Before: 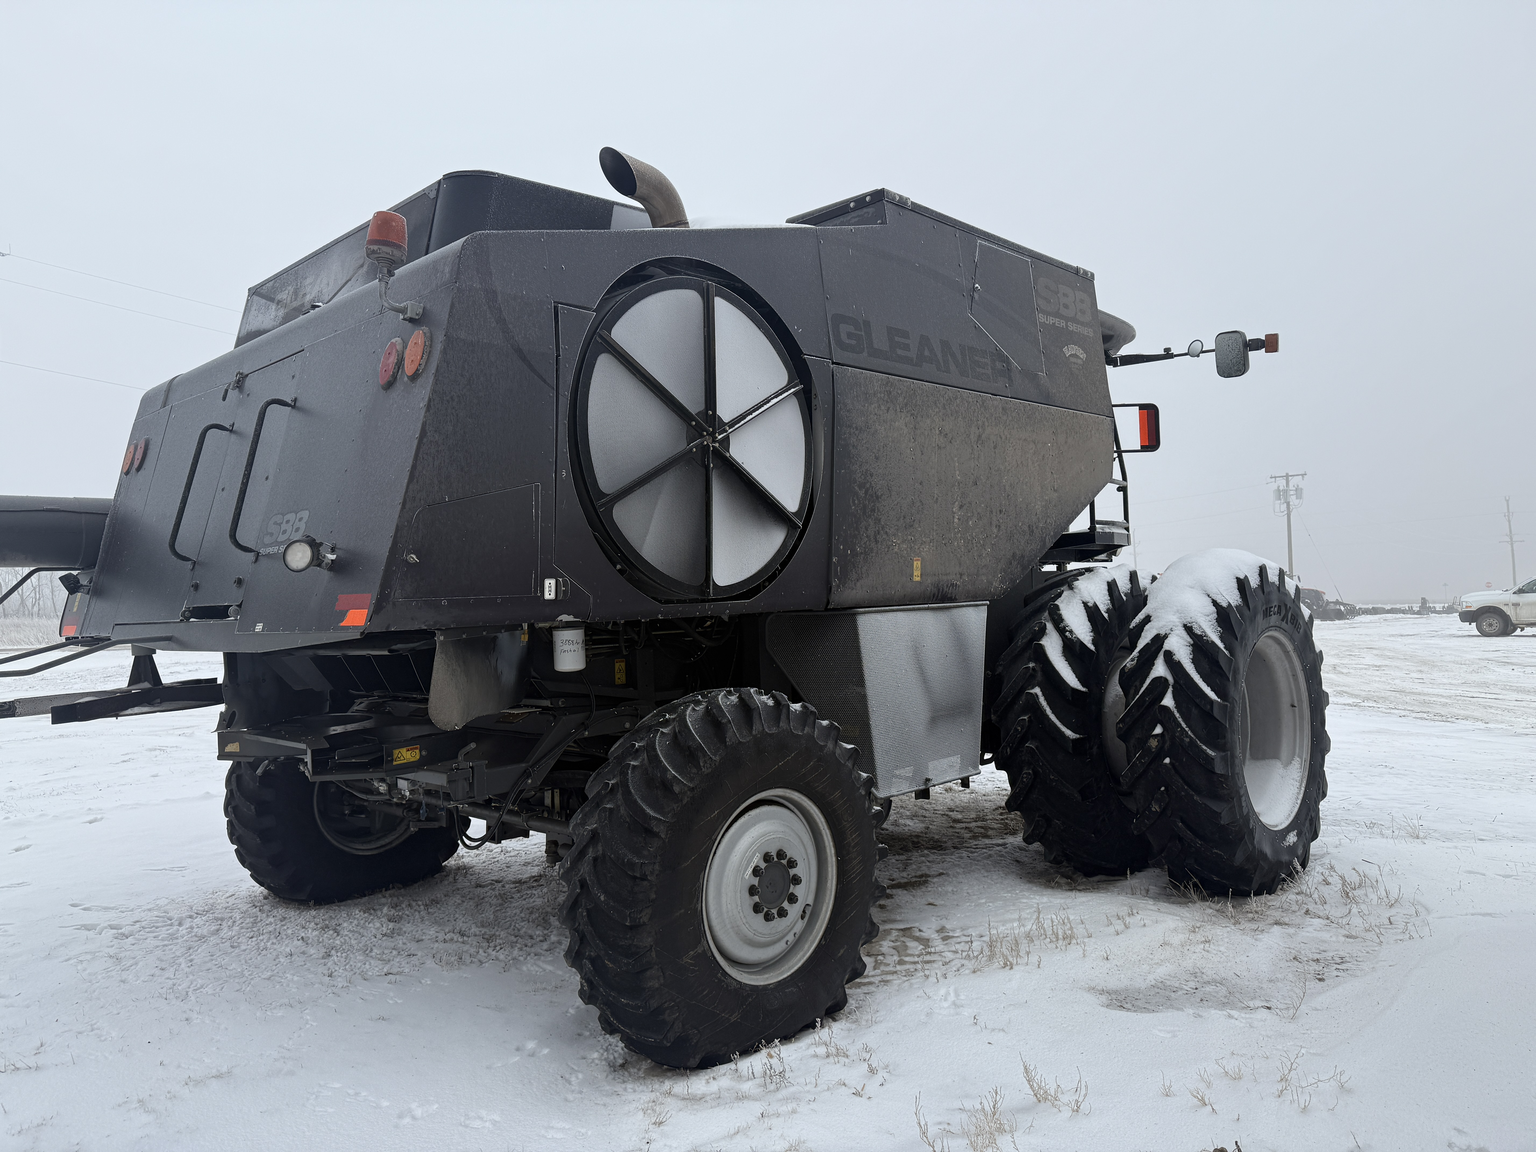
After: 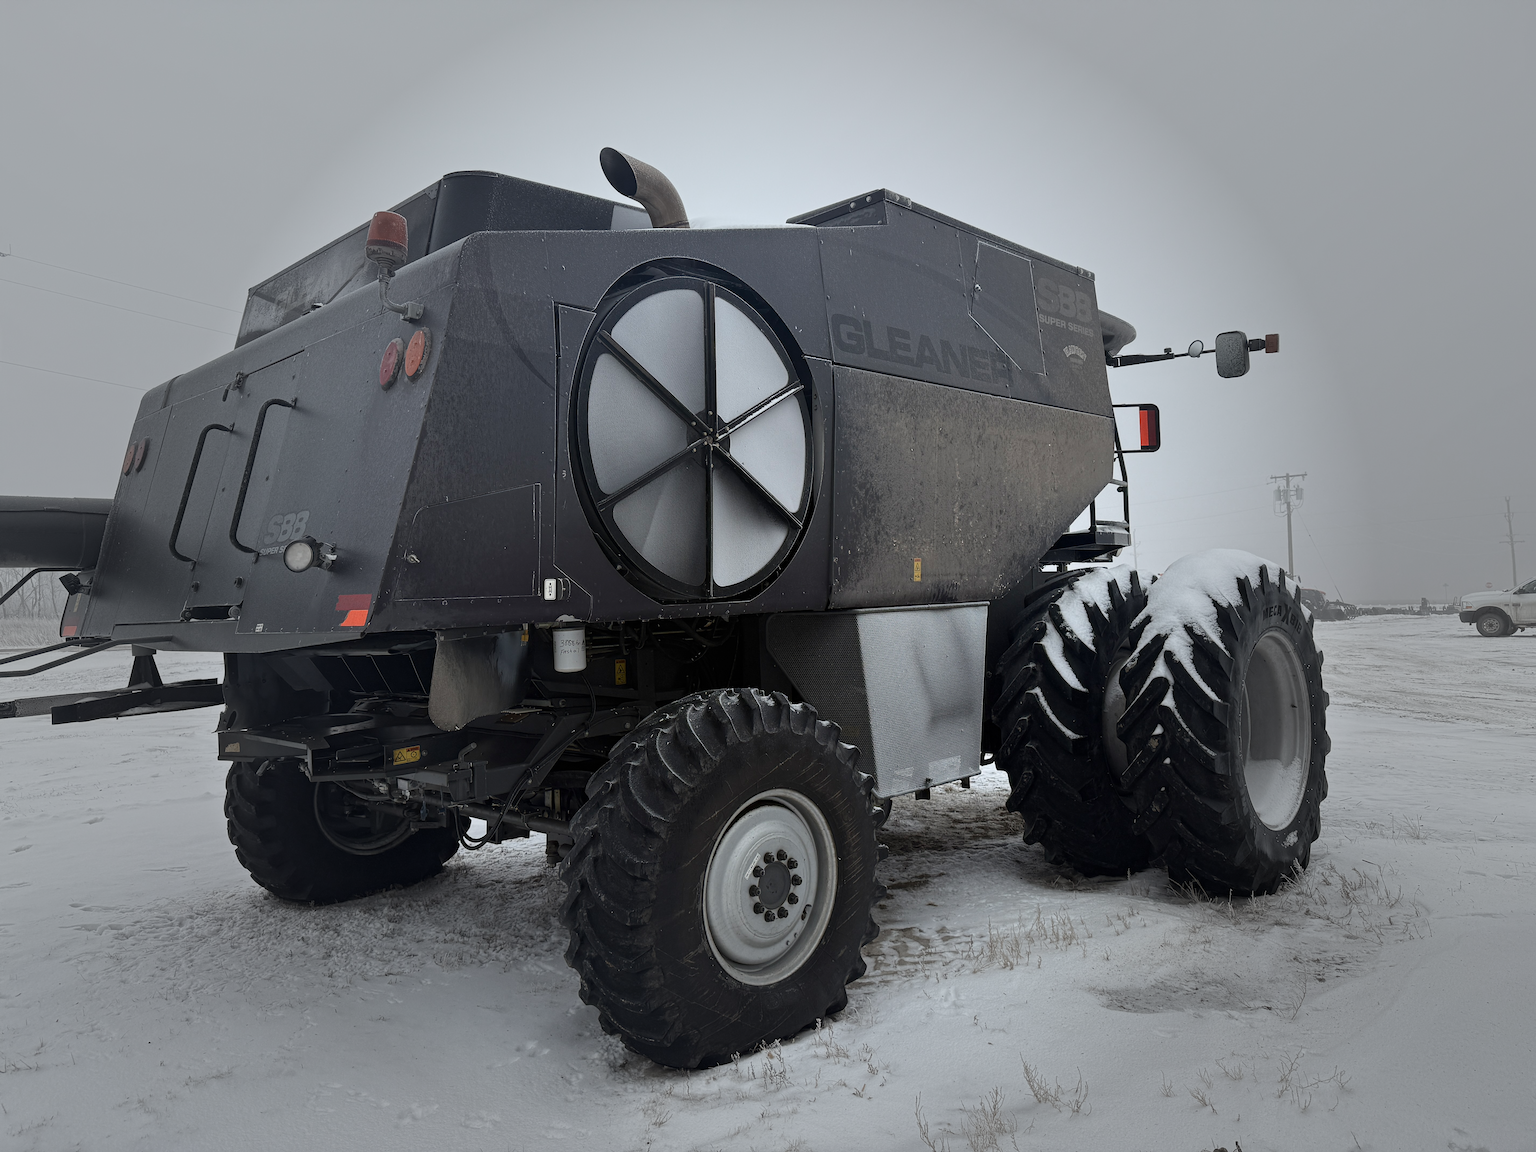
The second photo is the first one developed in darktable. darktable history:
vignetting: fall-off start 39%, fall-off radius 40.24%
